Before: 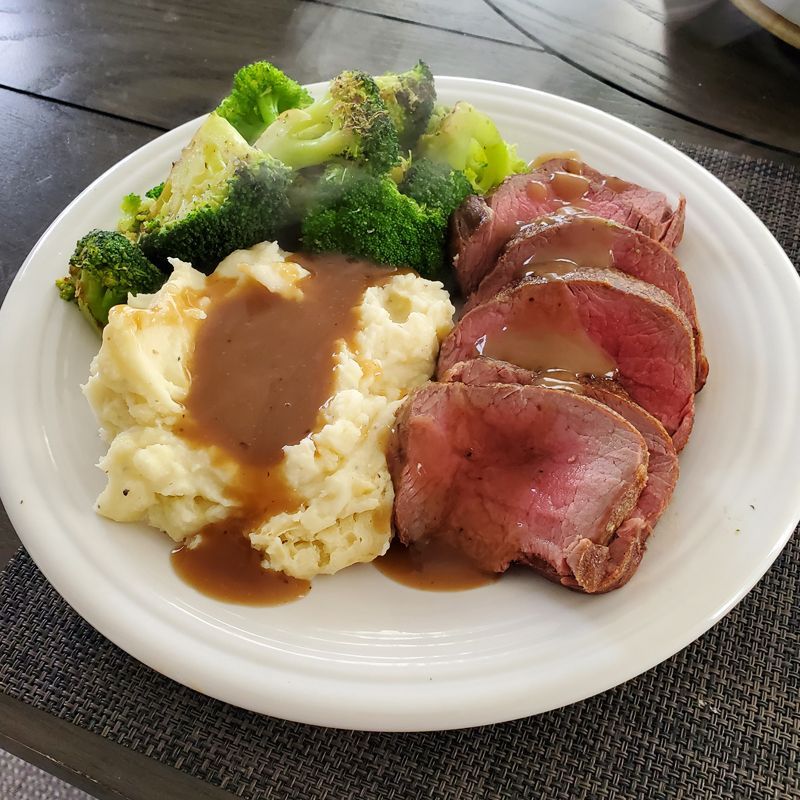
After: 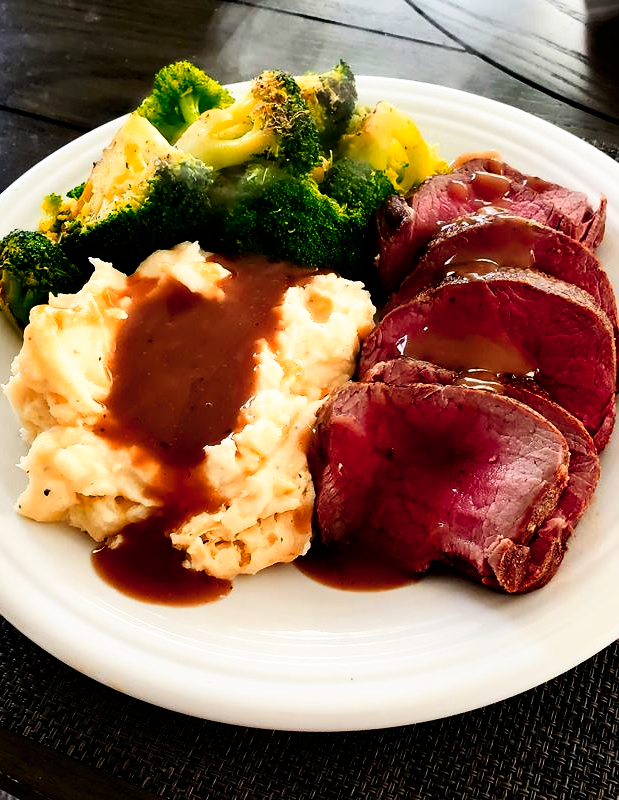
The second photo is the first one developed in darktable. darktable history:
tone curve: curves: ch0 [(0, 0) (0.003, 0) (0.011, 0.001) (0.025, 0.002) (0.044, 0.004) (0.069, 0.006) (0.1, 0.009) (0.136, 0.03) (0.177, 0.076) (0.224, 0.13) (0.277, 0.202) (0.335, 0.28) (0.399, 0.367) (0.468, 0.46) (0.543, 0.562) (0.623, 0.67) (0.709, 0.787) (0.801, 0.889) (0.898, 0.972) (1, 1)], preserve colors none
color zones: curves: ch1 [(0, 0.469) (0.072, 0.457) (0.243, 0.494) (0.429, 0.5) (0.571, 0.5) (0.714, 0.5) (0.857, 0.5) (1, 0.469)]; ch2 [(0, 0.499) (0.143, 0.467) (0.242, 0.436) (0.429, 0.493) (0.571, 0.5) (0.714, 0.5) (0.857, 0.5) (1, 0.499)]
crop: left 9.896%, right 12.702%
contrast brightness saturation: contrast 0.188, brightness -0.11, saturation 0.212
